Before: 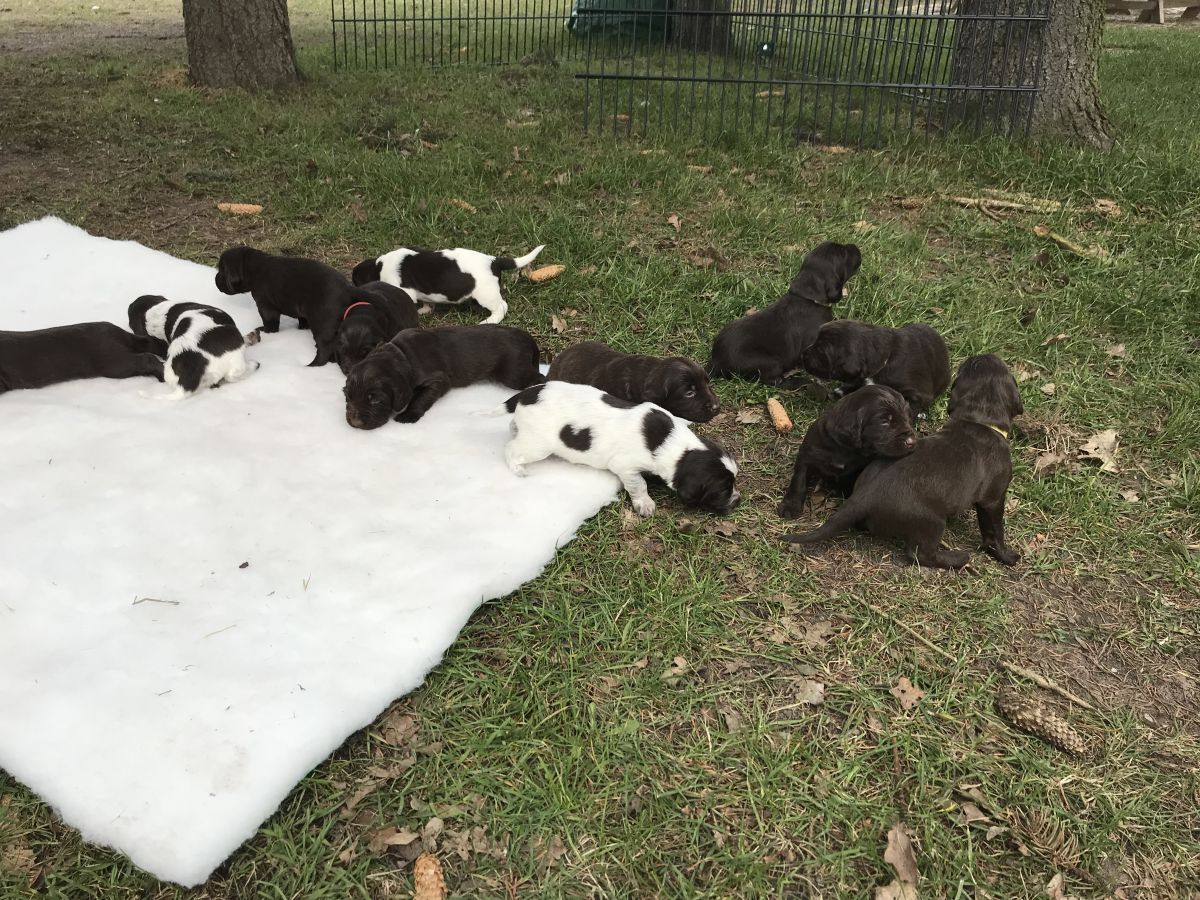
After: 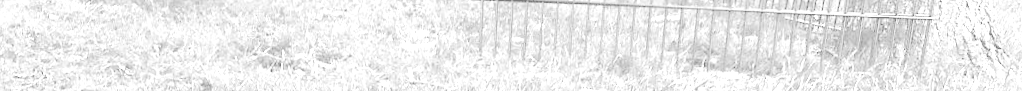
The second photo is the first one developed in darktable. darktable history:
levels: levels [0.072, 0.414, 0.976]
crop and rotate: left 9.644%, top 9.491%, right 6.021%, bottom 80.509%
monochrome: size 3.1
rotate and perspective: rotation 0.8°, automatic cropping off
exposure: black level correction 0.003, exposure 0.383 EV, compensate highlight preservation false
colorize: hue 25.2°, saturation 83%, source mix 82%, lightness 79%, version 1
vibrance: vibrance 14%
